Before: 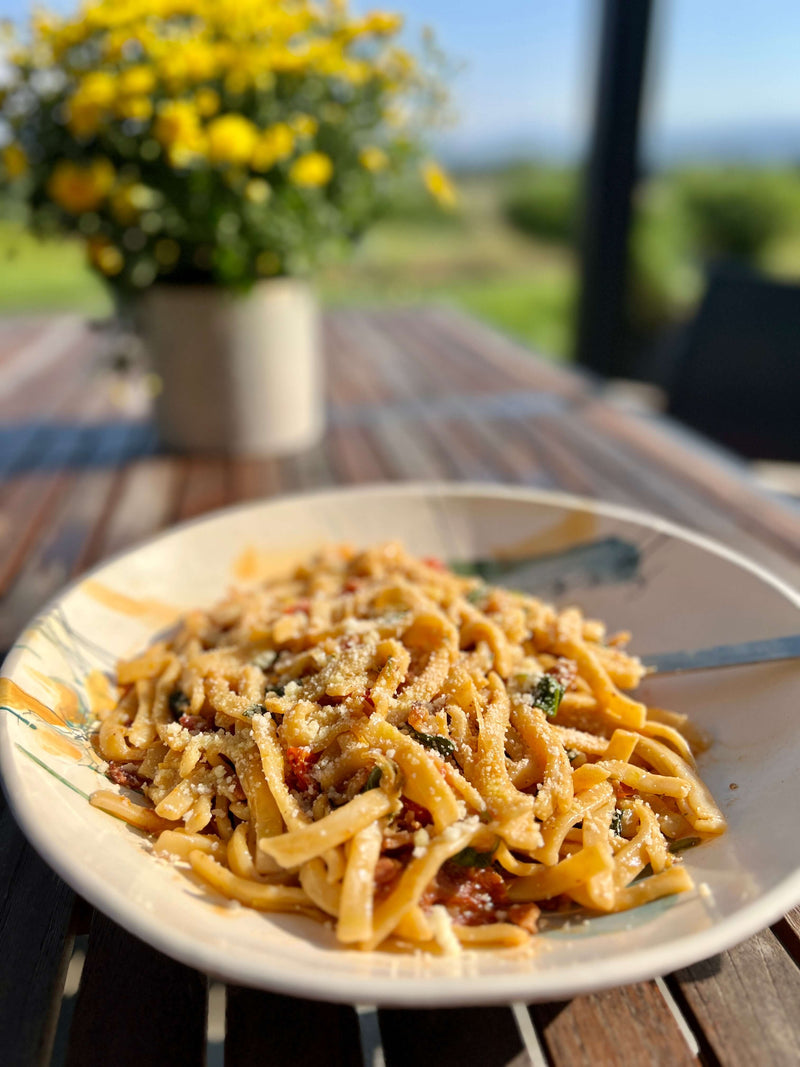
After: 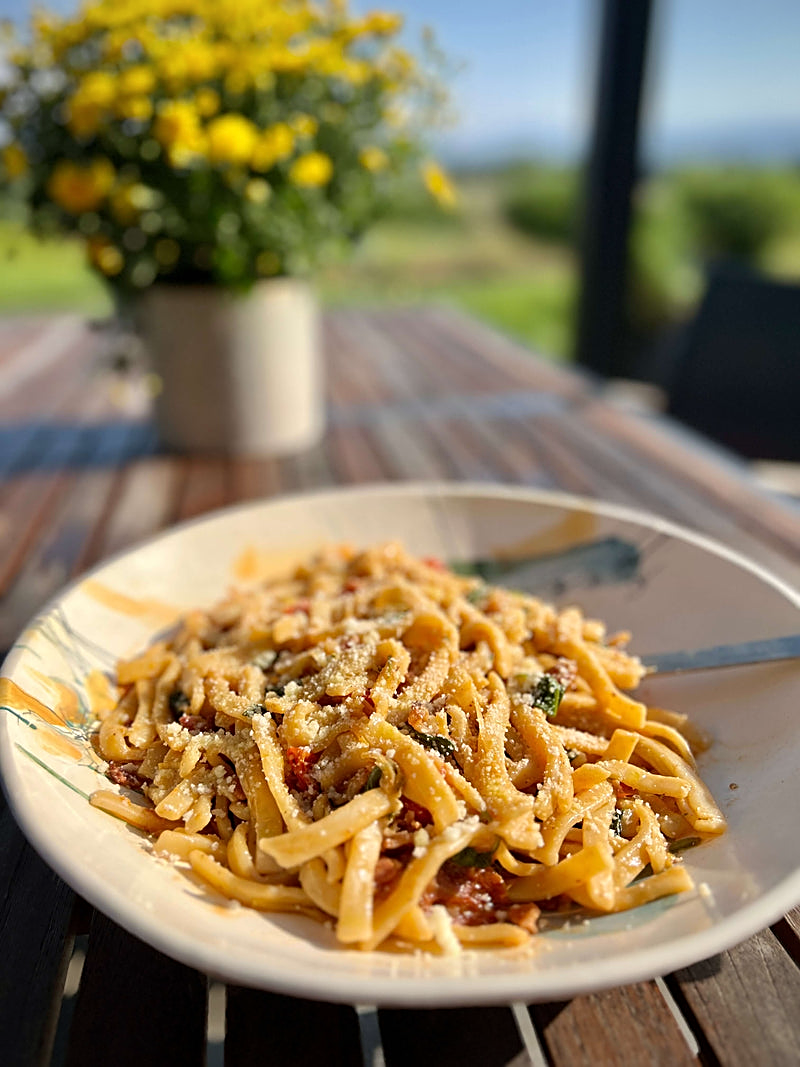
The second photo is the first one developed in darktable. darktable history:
vignetting: fall-off start 97.23%, saturation -0.024, center (-0.033, -0.042), width/height ratio 1.179, unbound false
sharpen: on, module defaults
tone equalizer: on, module defaults
